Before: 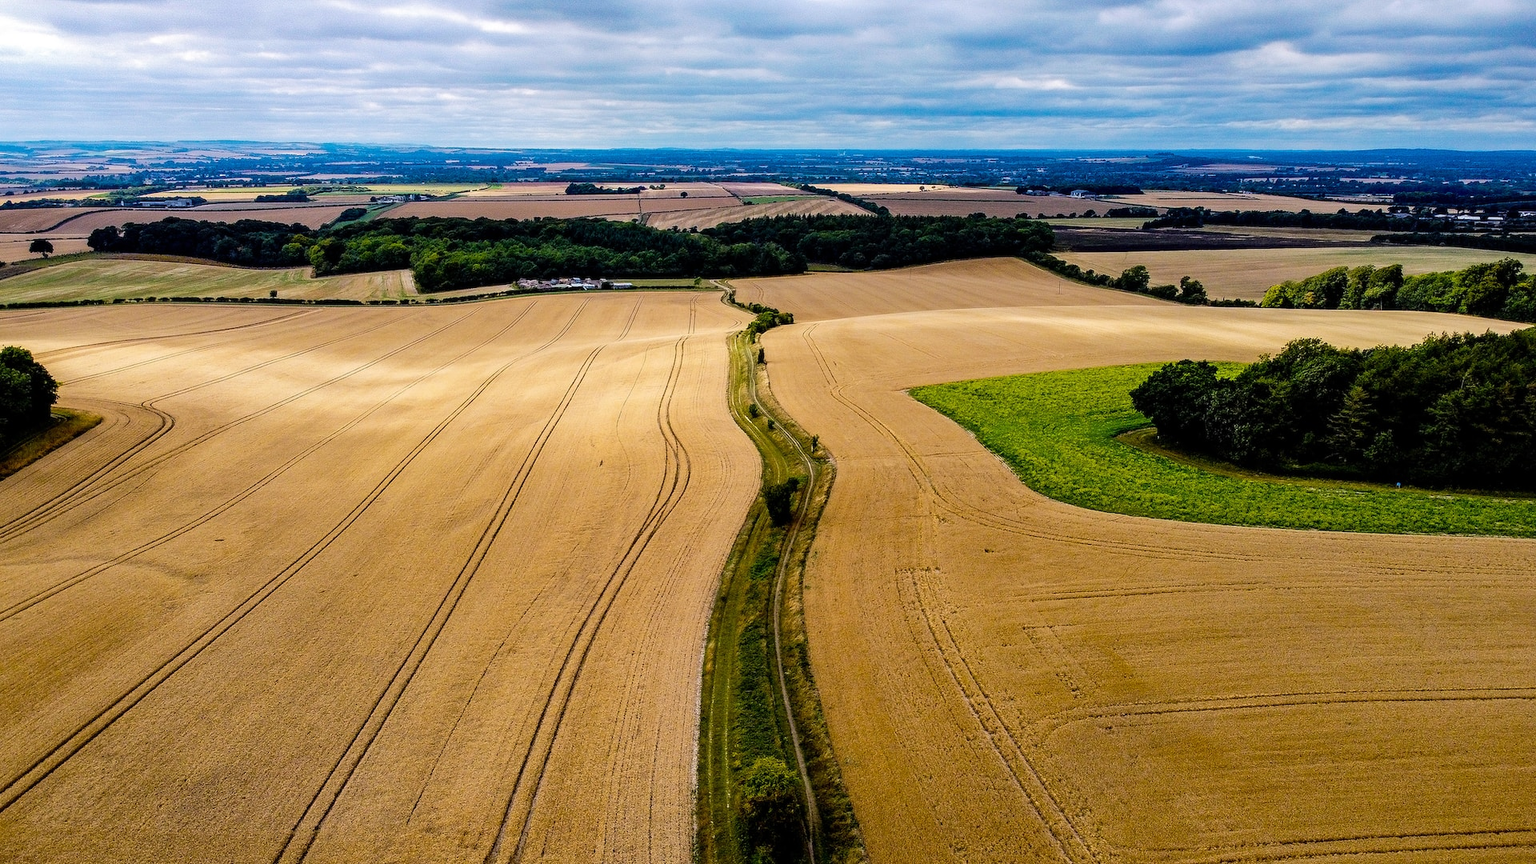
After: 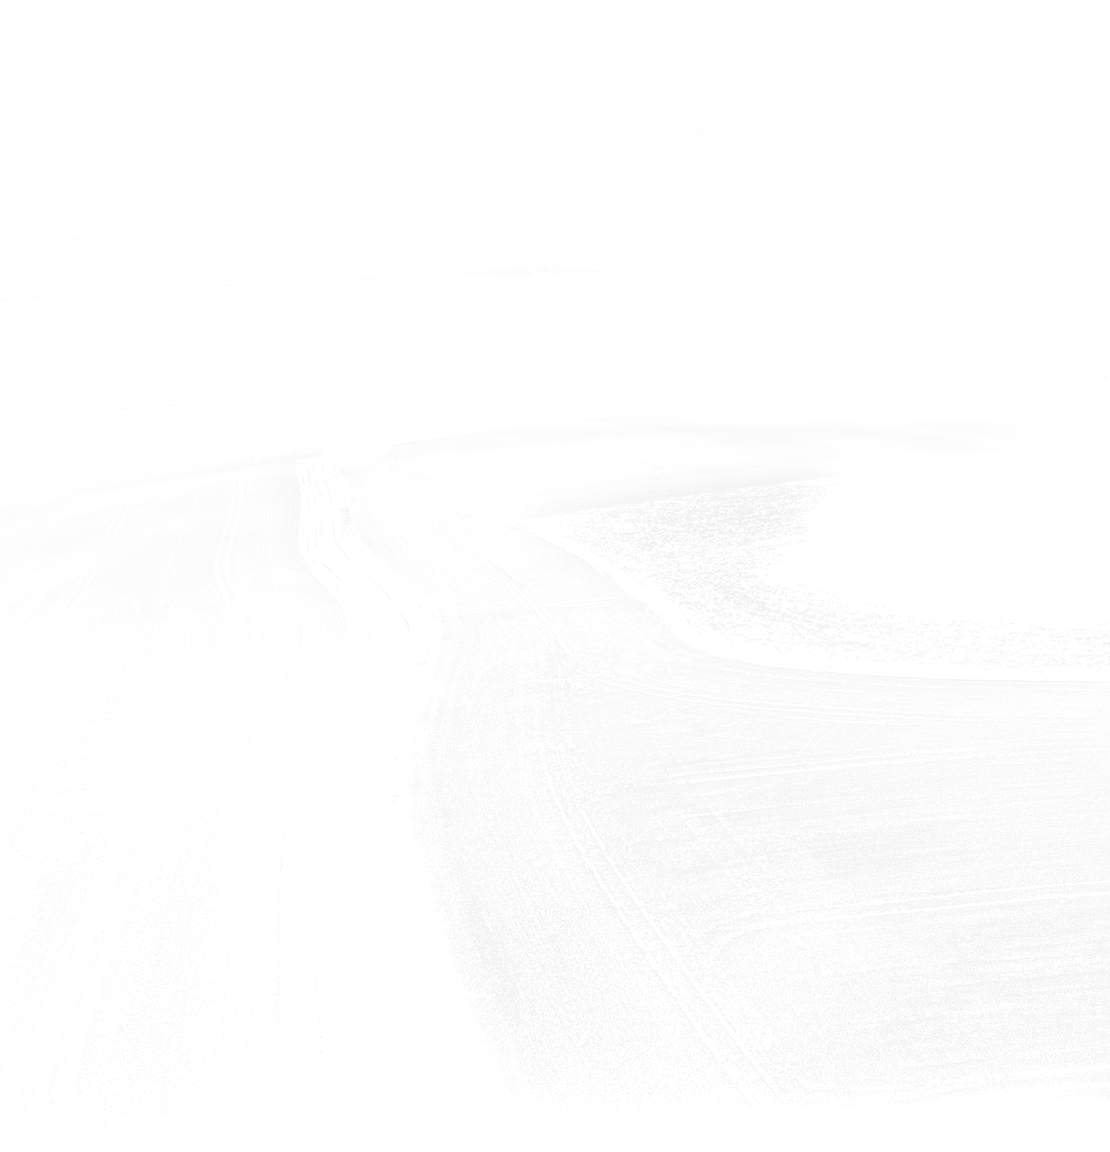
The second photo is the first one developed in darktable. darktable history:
crop: left 31.458%, top 0%, right 11.876%
bloom: size 85%, threshold 5%, strength 85%
exposure: exposure 0.15 EV, compensate highlight preservation false
rotate and perspective: rotation -2.22°, lens shift (horizontal) -0.022, automatic cropping off
tone curve: curves: ch0 [(0, 0) (0.003, 0.003) (0.011, 0.012) (0.025, 0.026) (0.044, 0.046) (0.069, 0.072) (0.1, 0.104) (0.136, 0.141) (0.177, 0.185) (0.224, 0.247) (0.277, 0.335) (0.335, 0.447) (0.399, 0.539) (0.468, 0.636) (0.543, 0.723) (0.623, 0.803) (0.709, 0.873) (0.801, 0.936) (0.898, 0.978) (1, 1)], preserve colors none
local contrast: highlights 60%, shadows 60%, detail 160%
color balance: output saturation 120%
monochrome: on, module defaults
